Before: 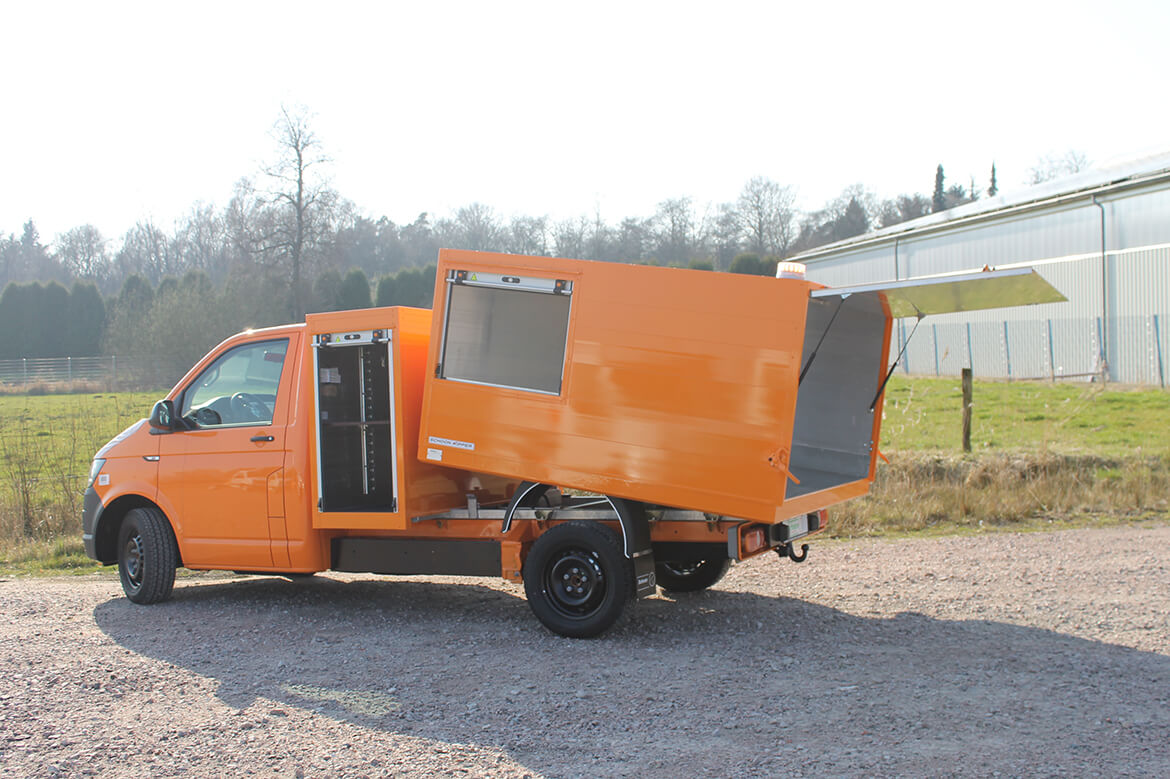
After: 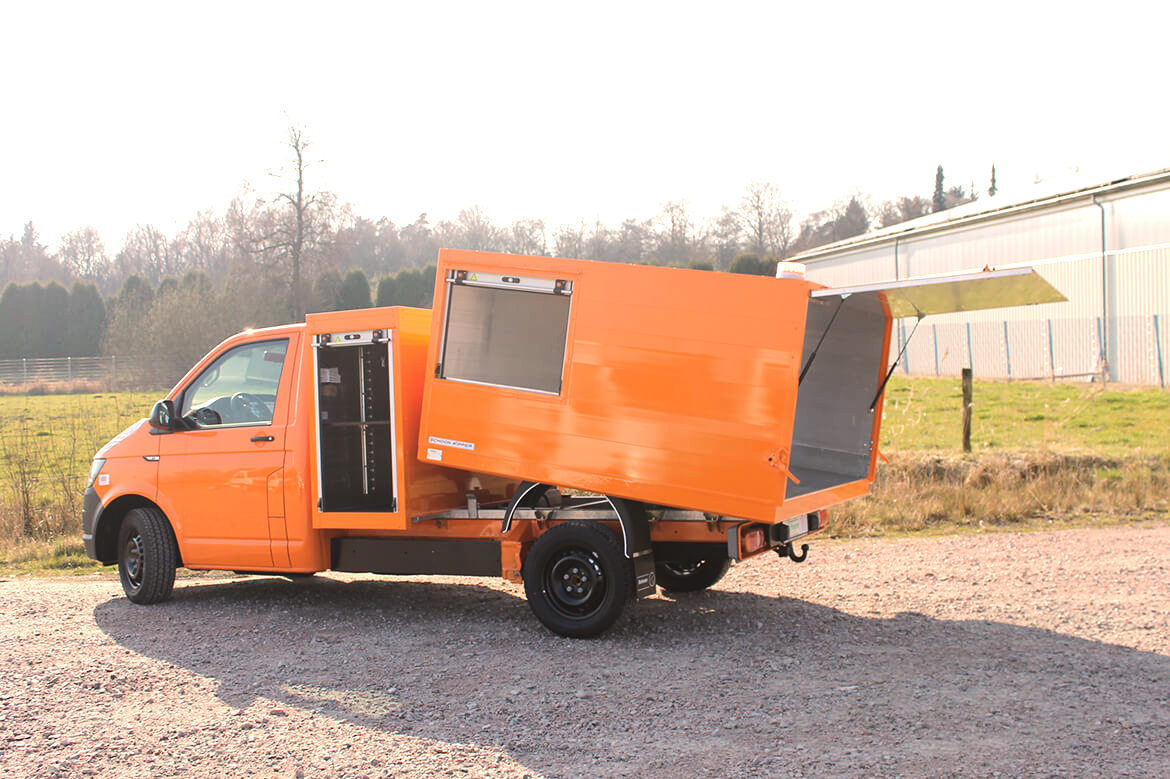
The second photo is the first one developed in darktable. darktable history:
white balance: red 1.127, blue 0.943
tone equalizer: -8 EV -0.417 EV, -7 EV -0.389 EV, -6 EV -0.333 EV, -5 EV -0.222 EV, -3 EV 0.222 EV, -2 EV 0.333 EV, -1 EV 0.389 EV, +0 EV 0.417 EV, edges refinement/feathering 500, mask exposure compensation -1.57 EV, preserve details no
